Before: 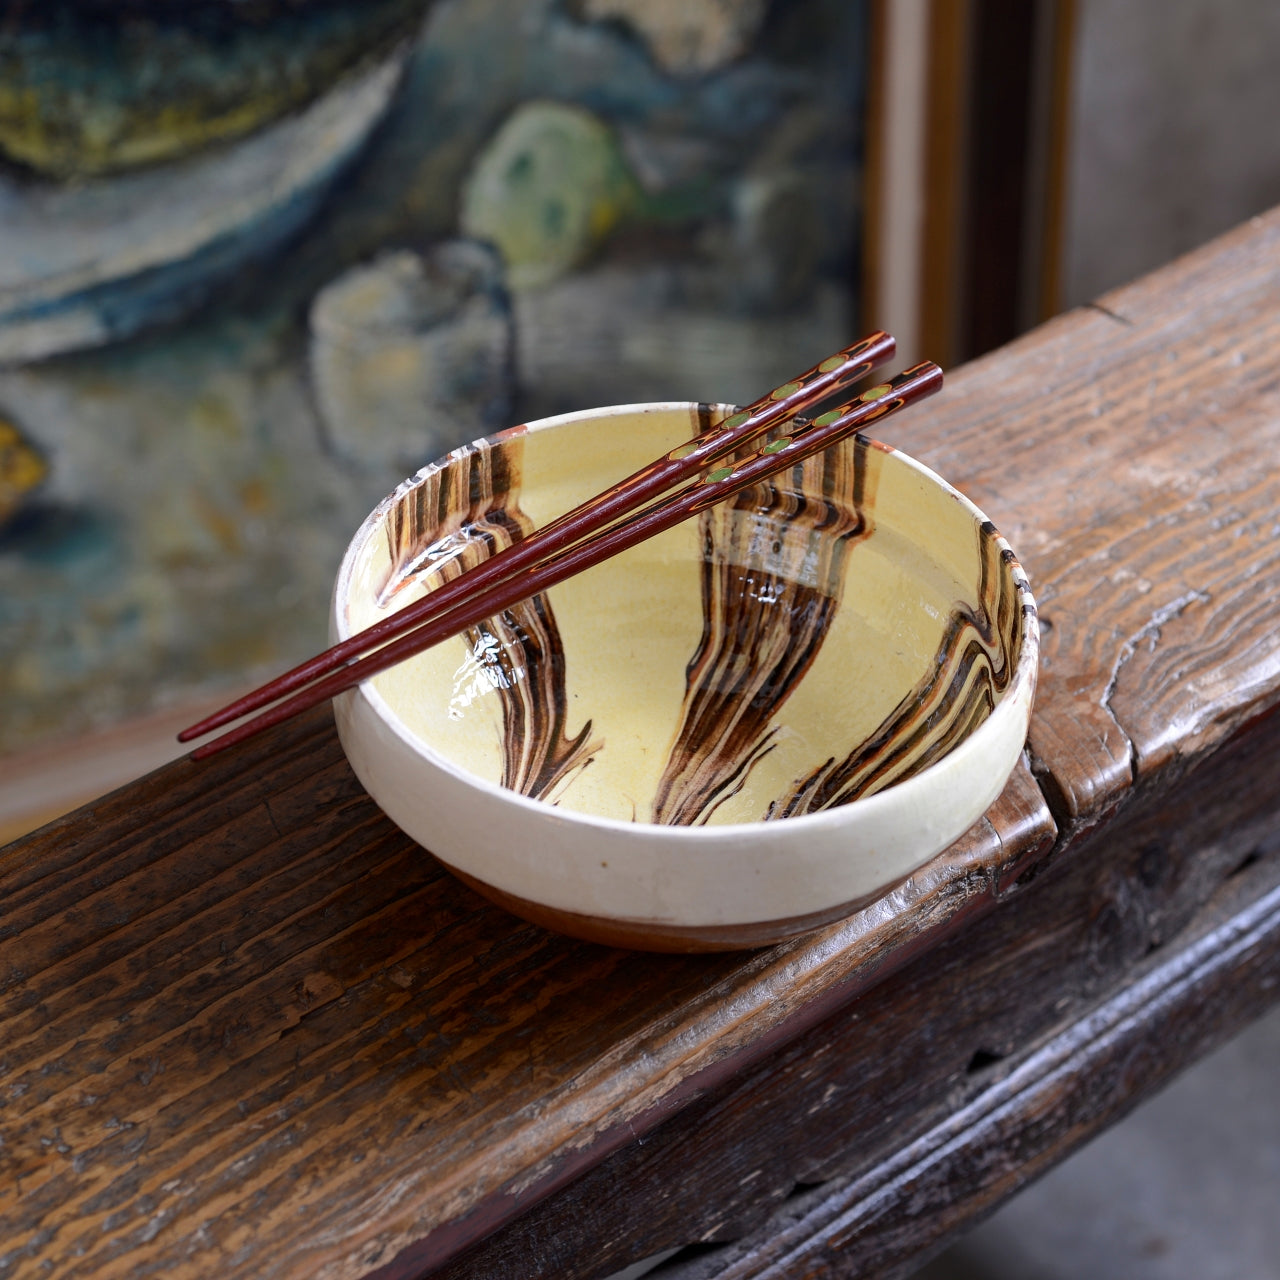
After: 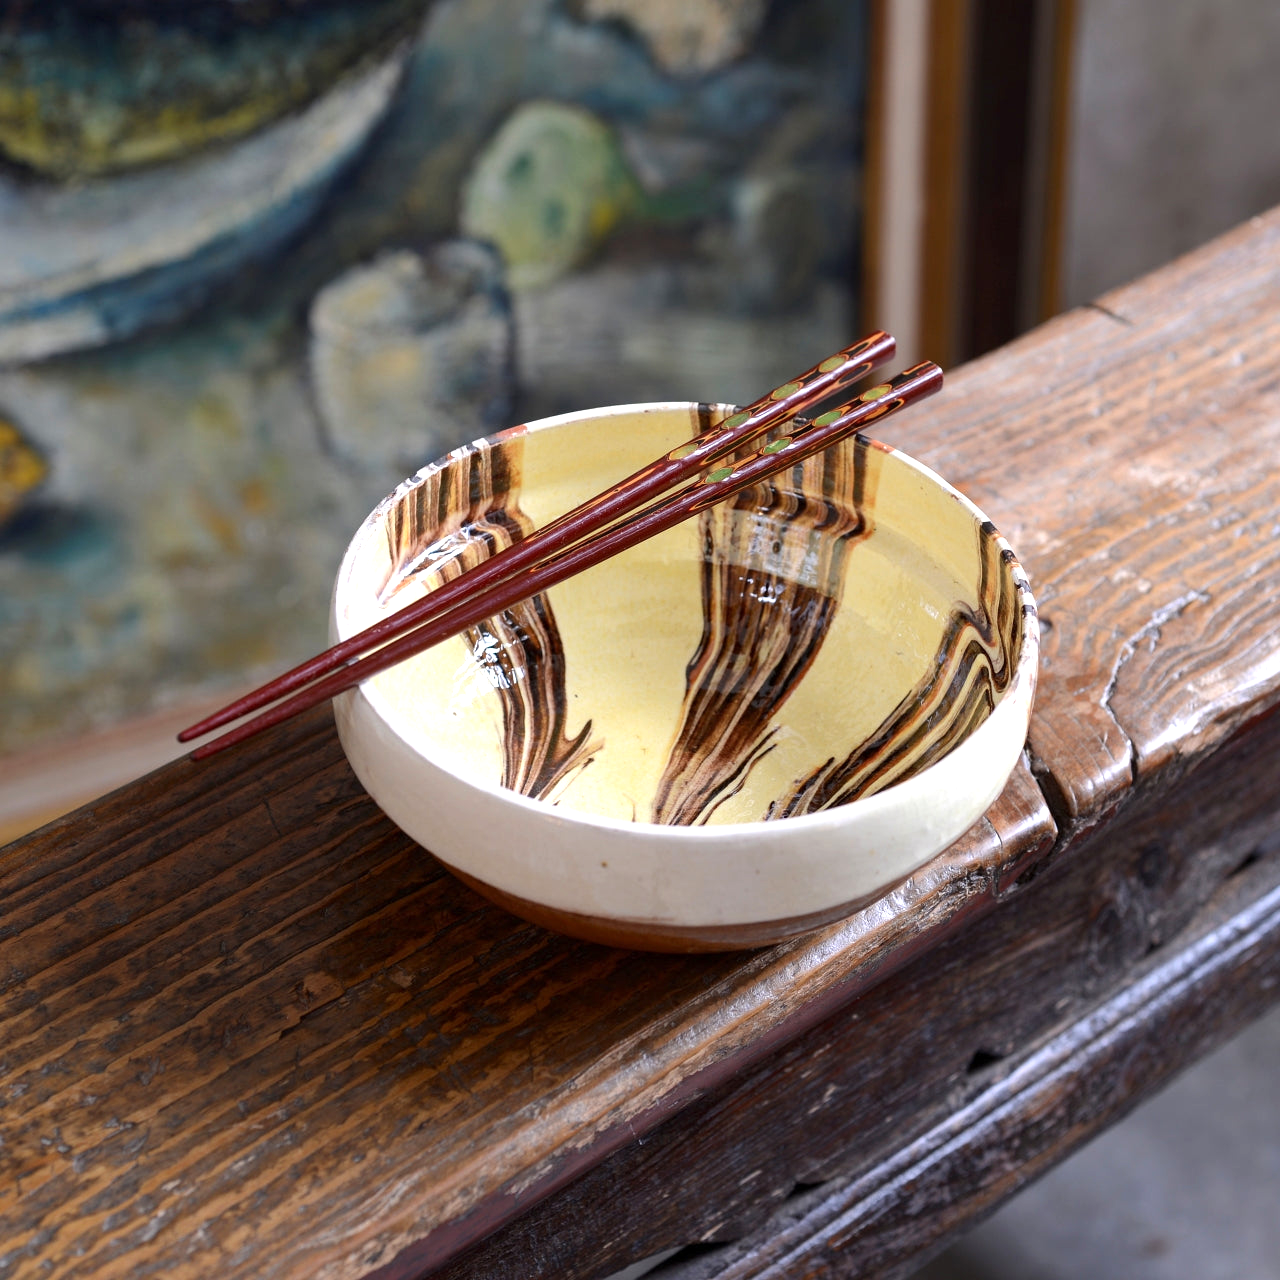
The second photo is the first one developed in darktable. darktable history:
exposure: exposure 0.495 EV, compensate highlight preservation false
